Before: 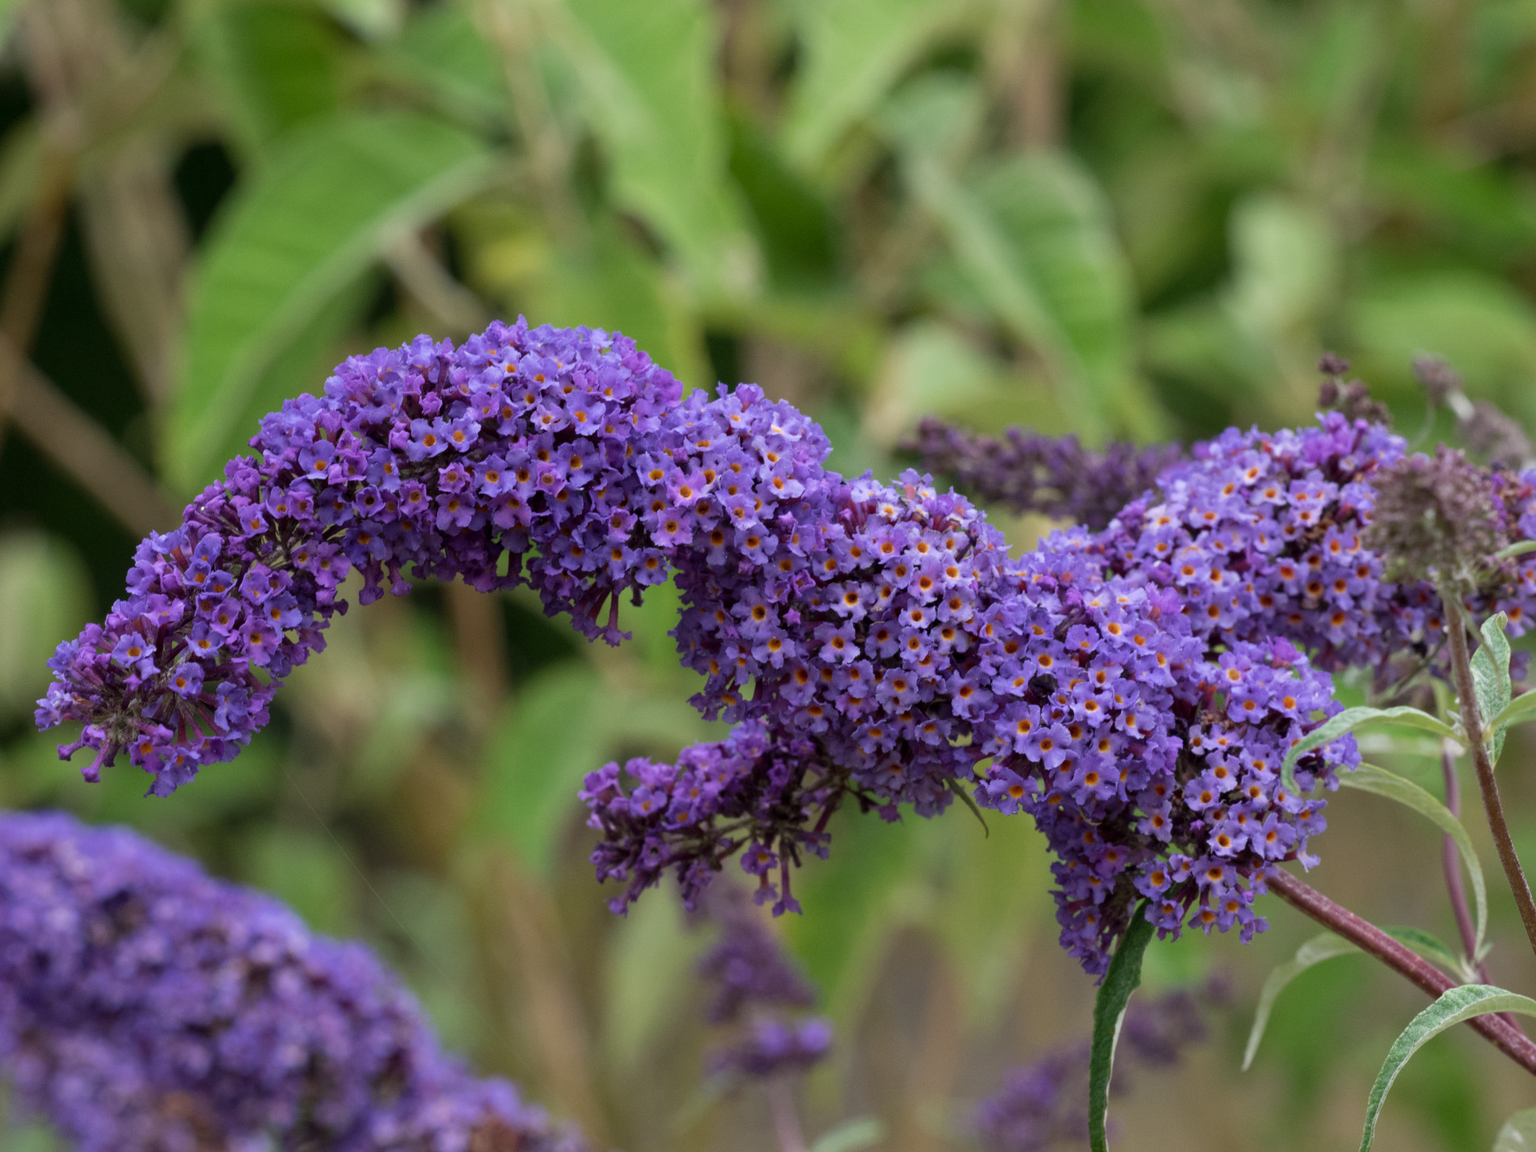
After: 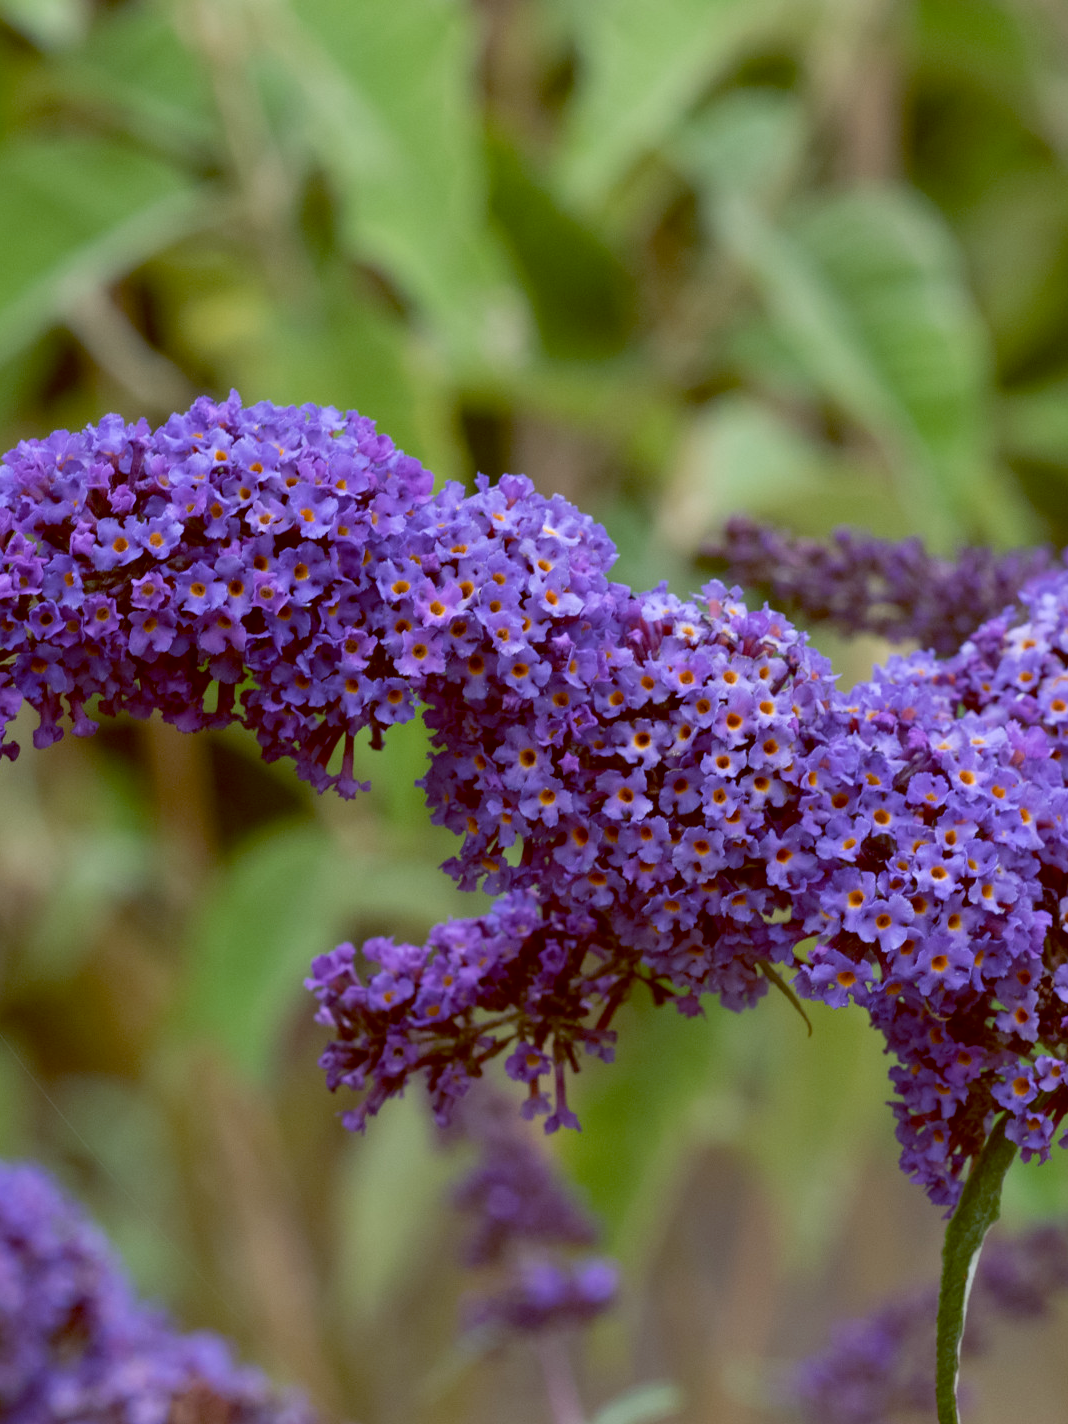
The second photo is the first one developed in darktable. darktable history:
crop: left 21.674%, right 22.086%
color balance: lift [1, 1.015, 1.004, 0.985], gamma [1, 0.958, 0.971, 1.042], gain [1, 0.956, 0.977, 1.044]
